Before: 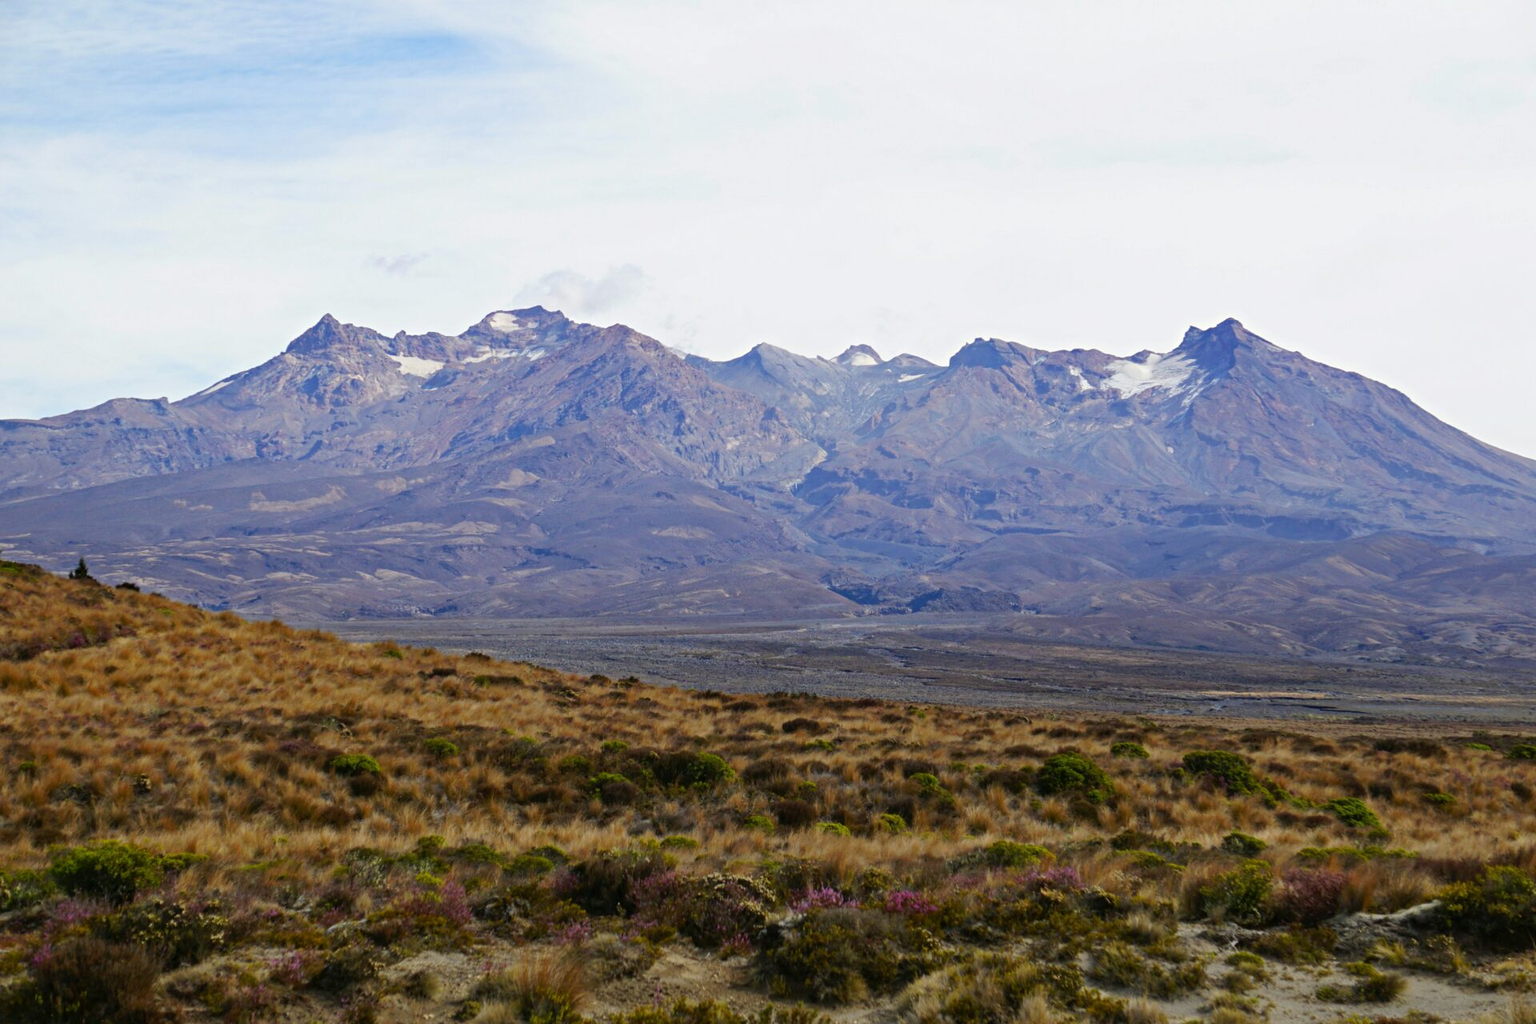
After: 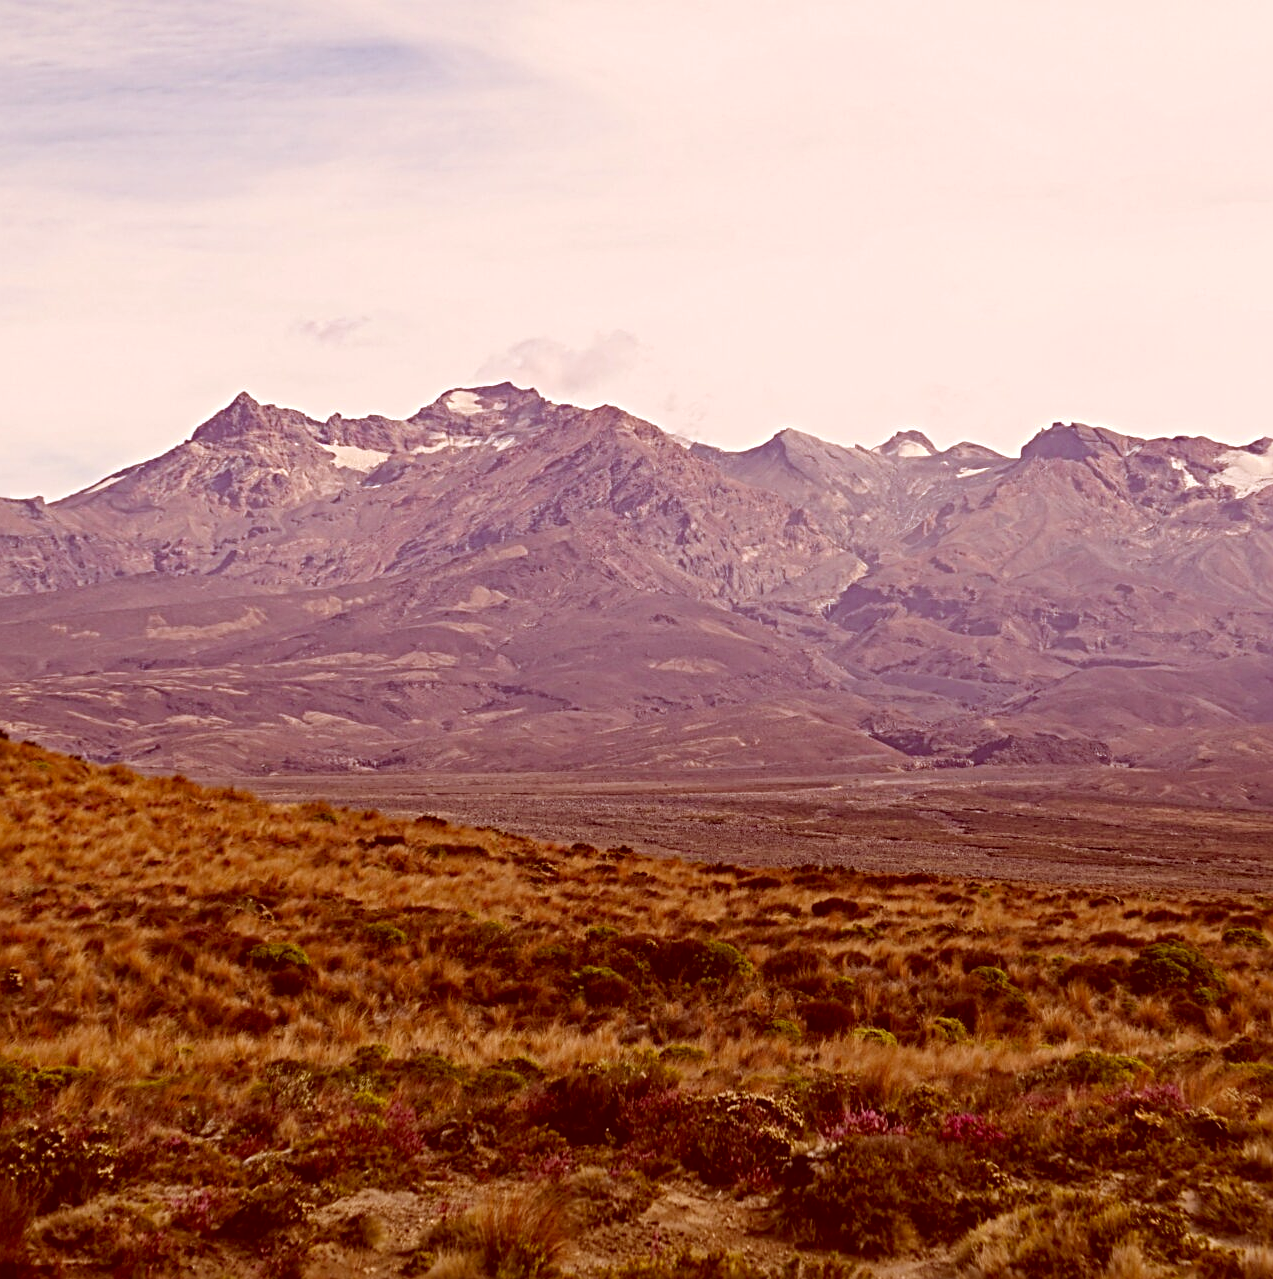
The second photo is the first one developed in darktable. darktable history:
sharpen: radius 3.952
color correction: highlights a* 9.23, highlights b* 8.61, shadows a* 39.28, shadows b* 39.49, saturation 0.819
crop and rotate: left 8.685%, right 25.003%
